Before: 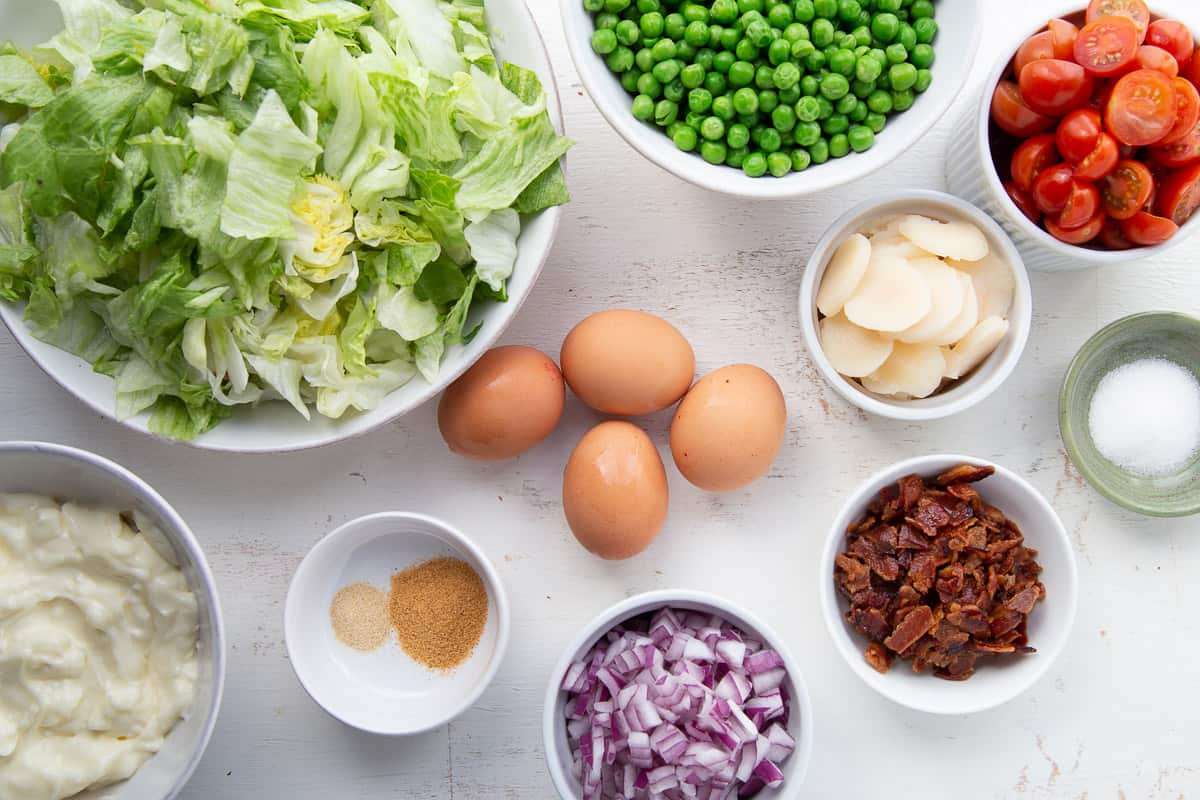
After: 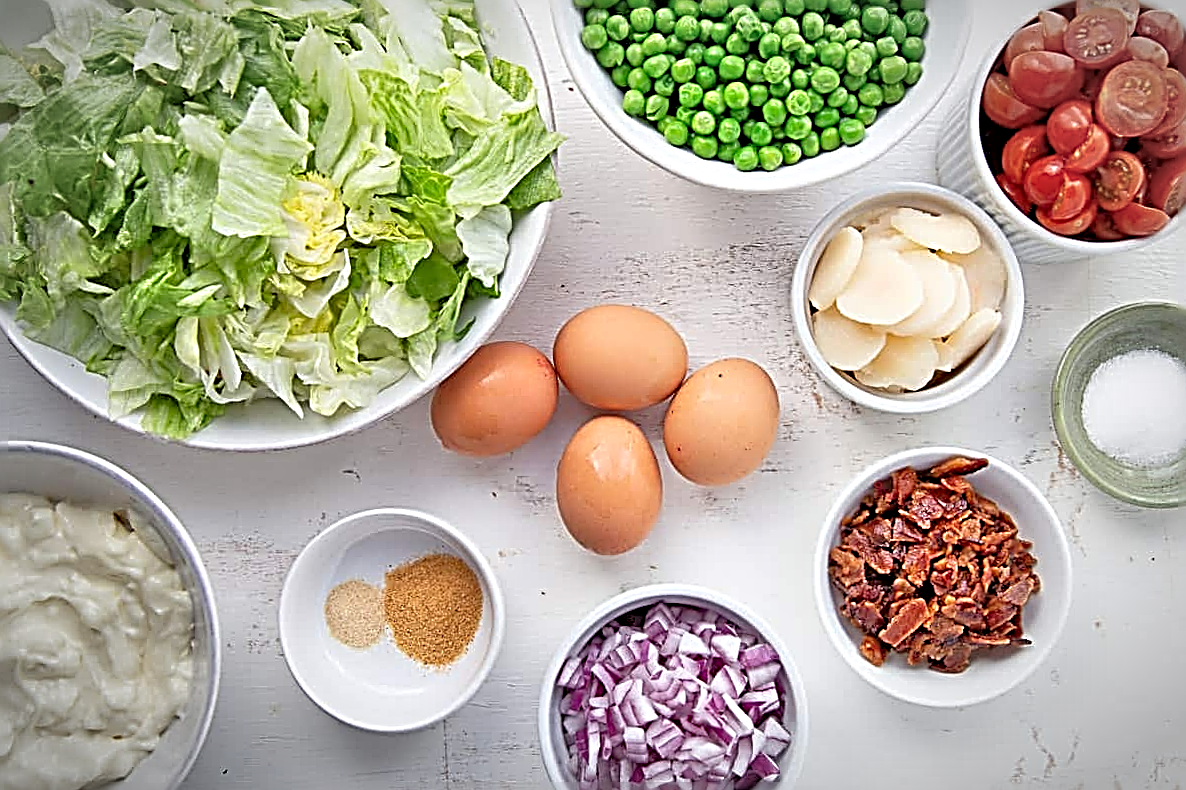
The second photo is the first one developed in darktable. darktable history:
tone equalizer: -7 EV 0.15 EV, -6 EV 0.6 EV, -5 EV 1.15 EV, -4 EV 1.33 EV, -3 EV 1.15 EV, -2 EV 0.6 EV, -1 EV 0.15 EV, mask exposure compensation -0.5 EV
sharpen: radius 3.158, amount 1.731
vignetting: automatic ratio true
contrast equalizer: octaves 7, y [[0.515 ×6], [0.507 ×6], [0.425 ×6], [0 ×6], [0 ×6]]
rotate and perspective: rotation -0.45°, automatic cropping original format, crop left 0.008, crop right 0.992, crop top 0.012, crop bottom 0.988
